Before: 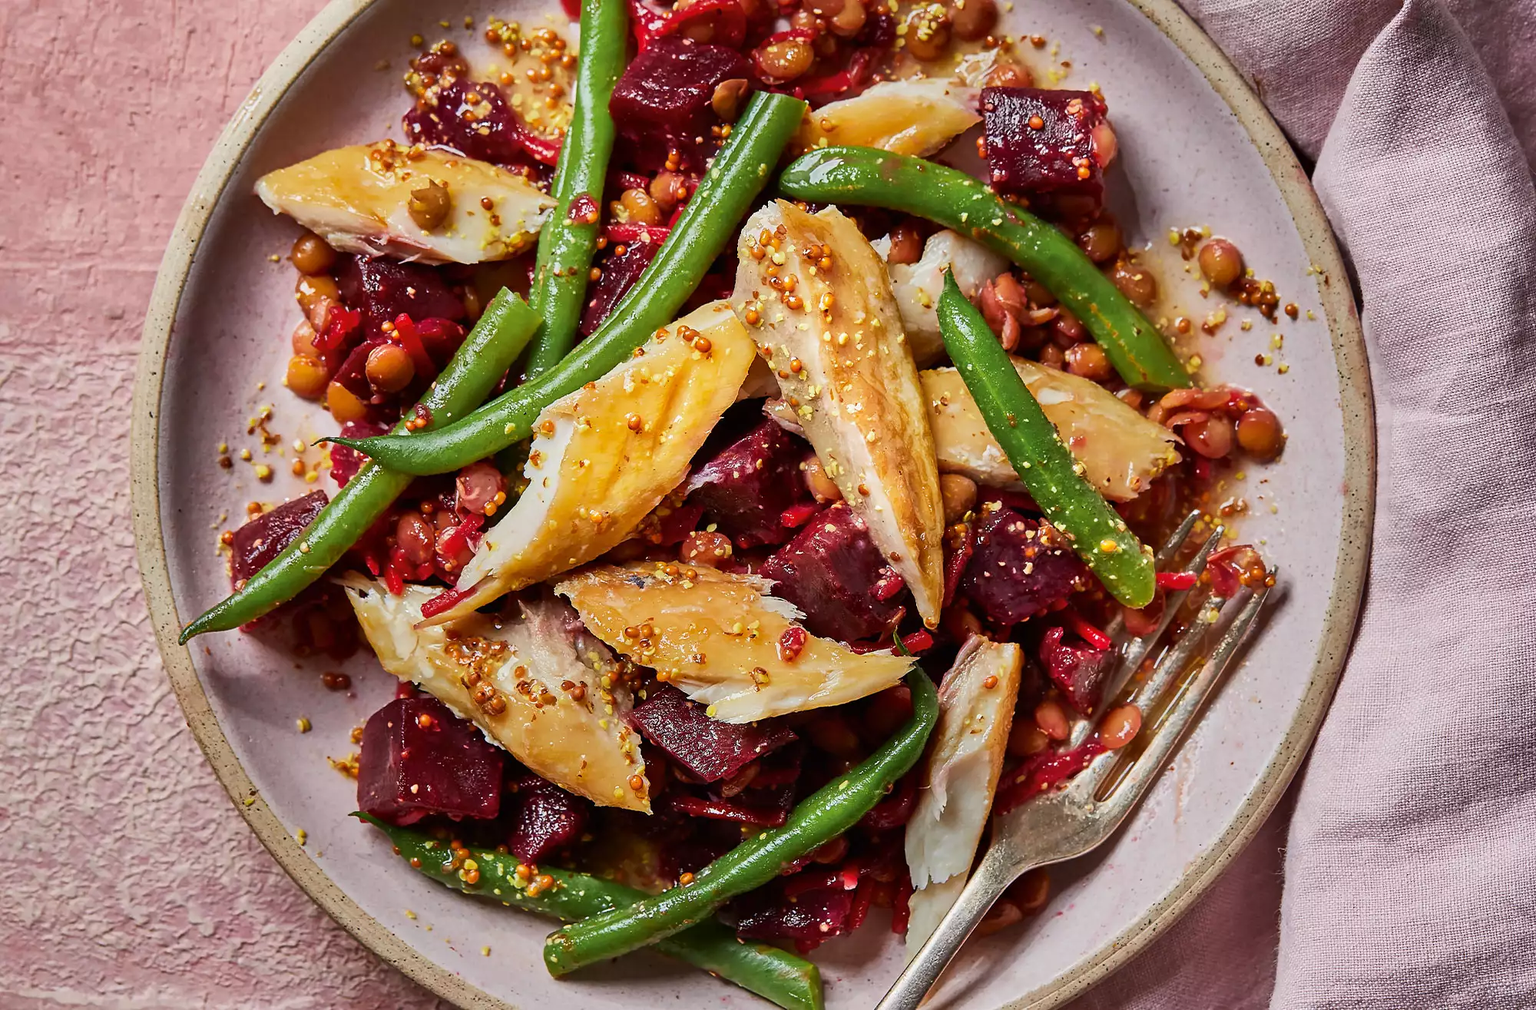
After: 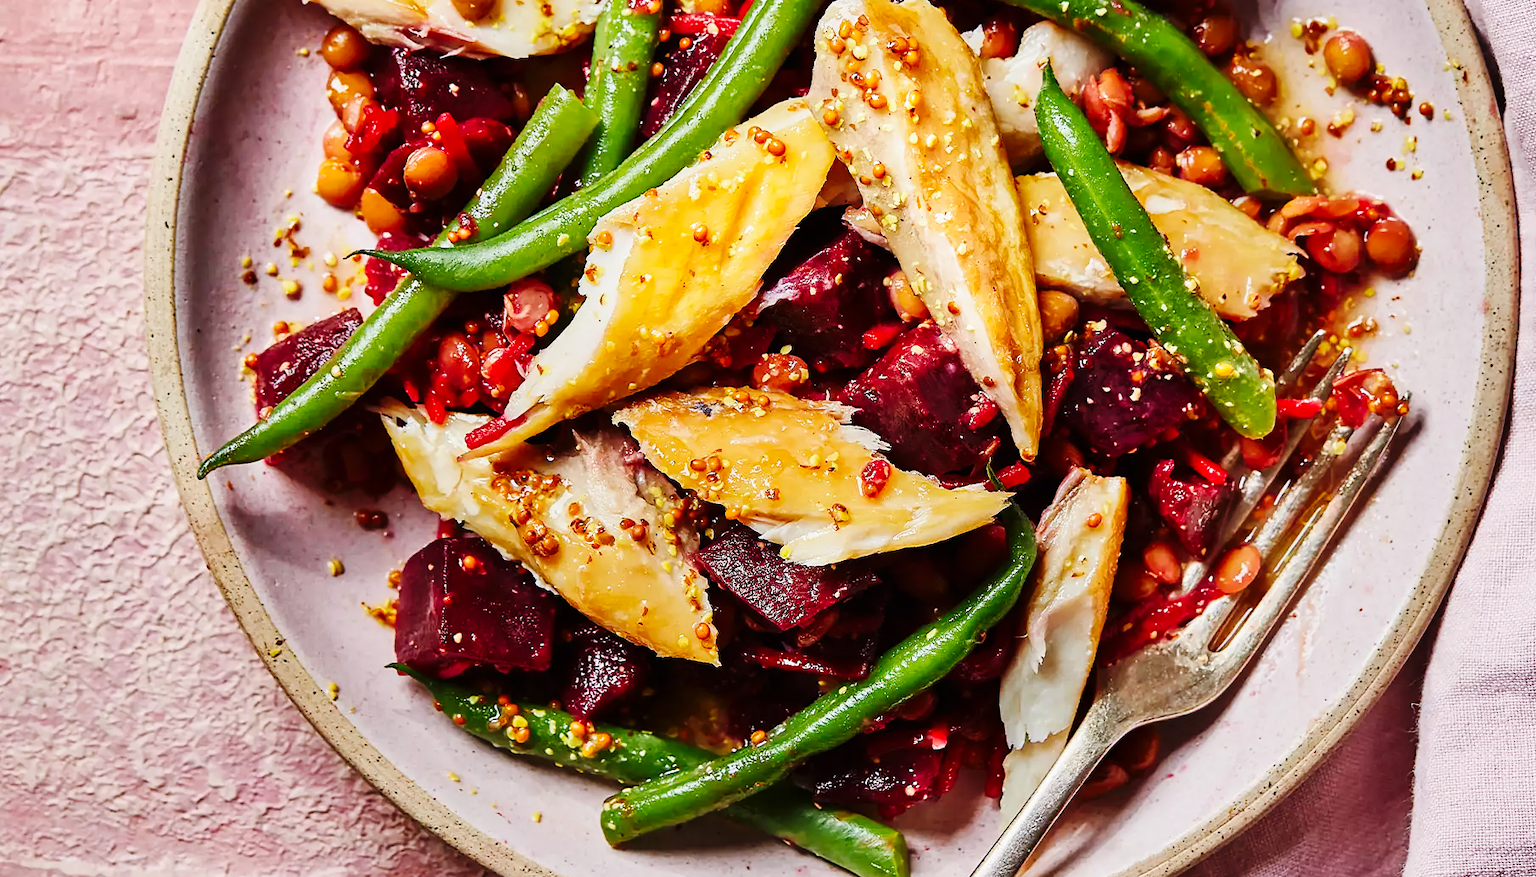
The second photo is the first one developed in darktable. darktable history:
base curve: curves: ch0 [(0, 0) (0.036, 0.025) (0.121, 0.166) (0.206, 0.329) (0.605, 0.79) (1, 1)], preserve colors none
crop: top 20.916%, right 9.437%, bottom 0.316%
